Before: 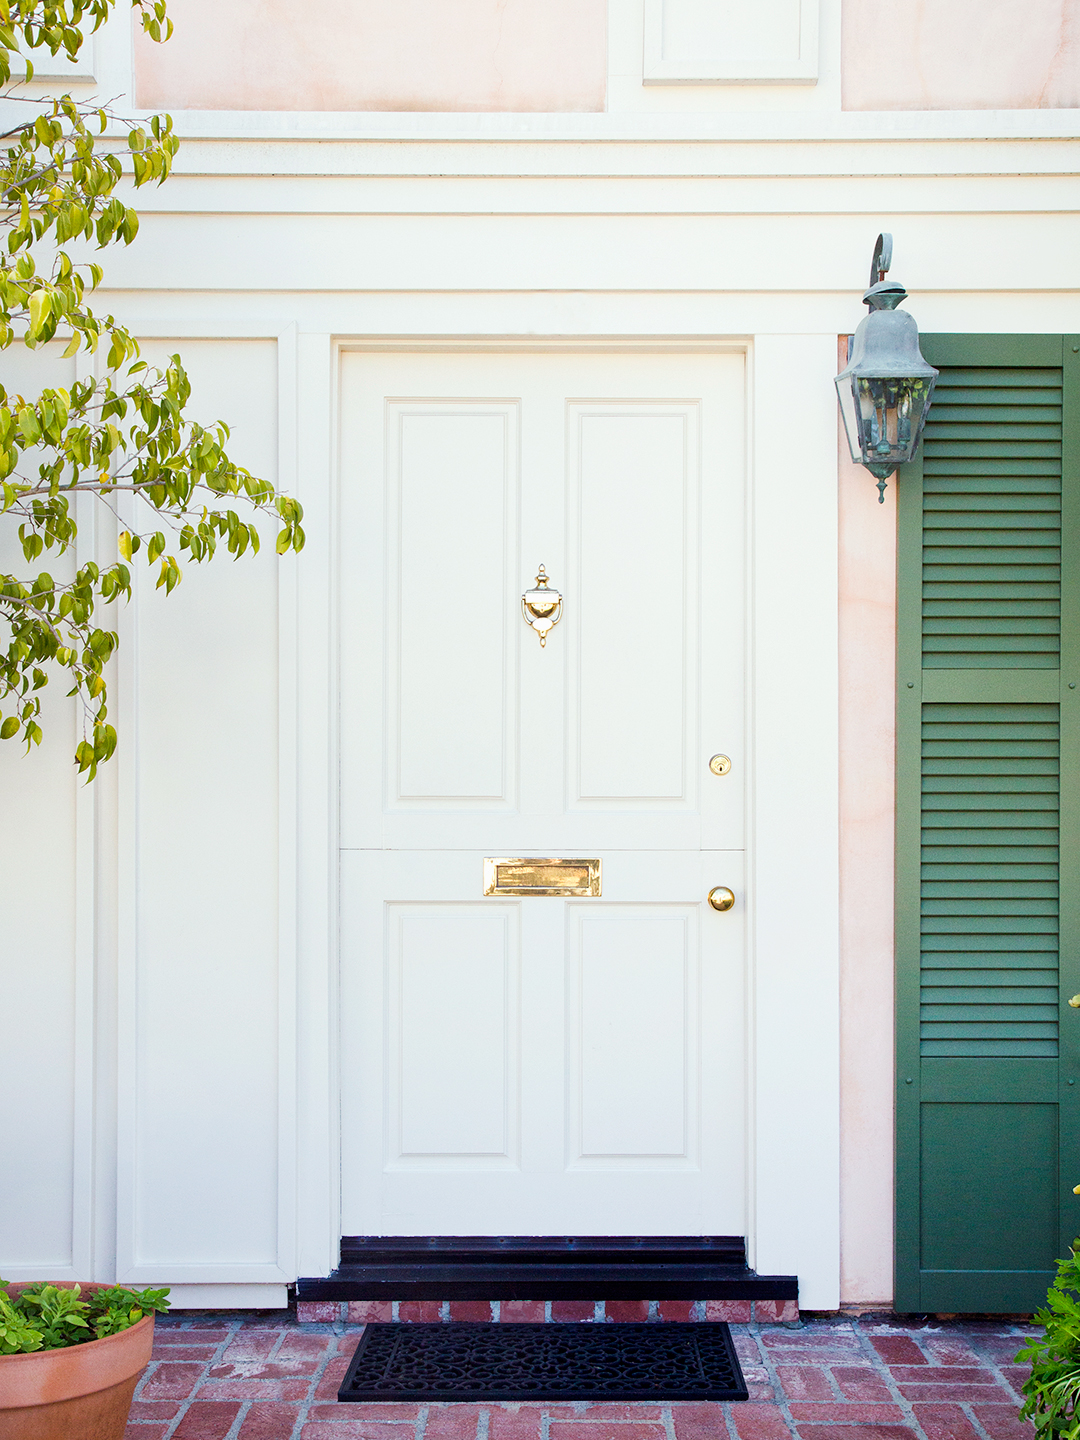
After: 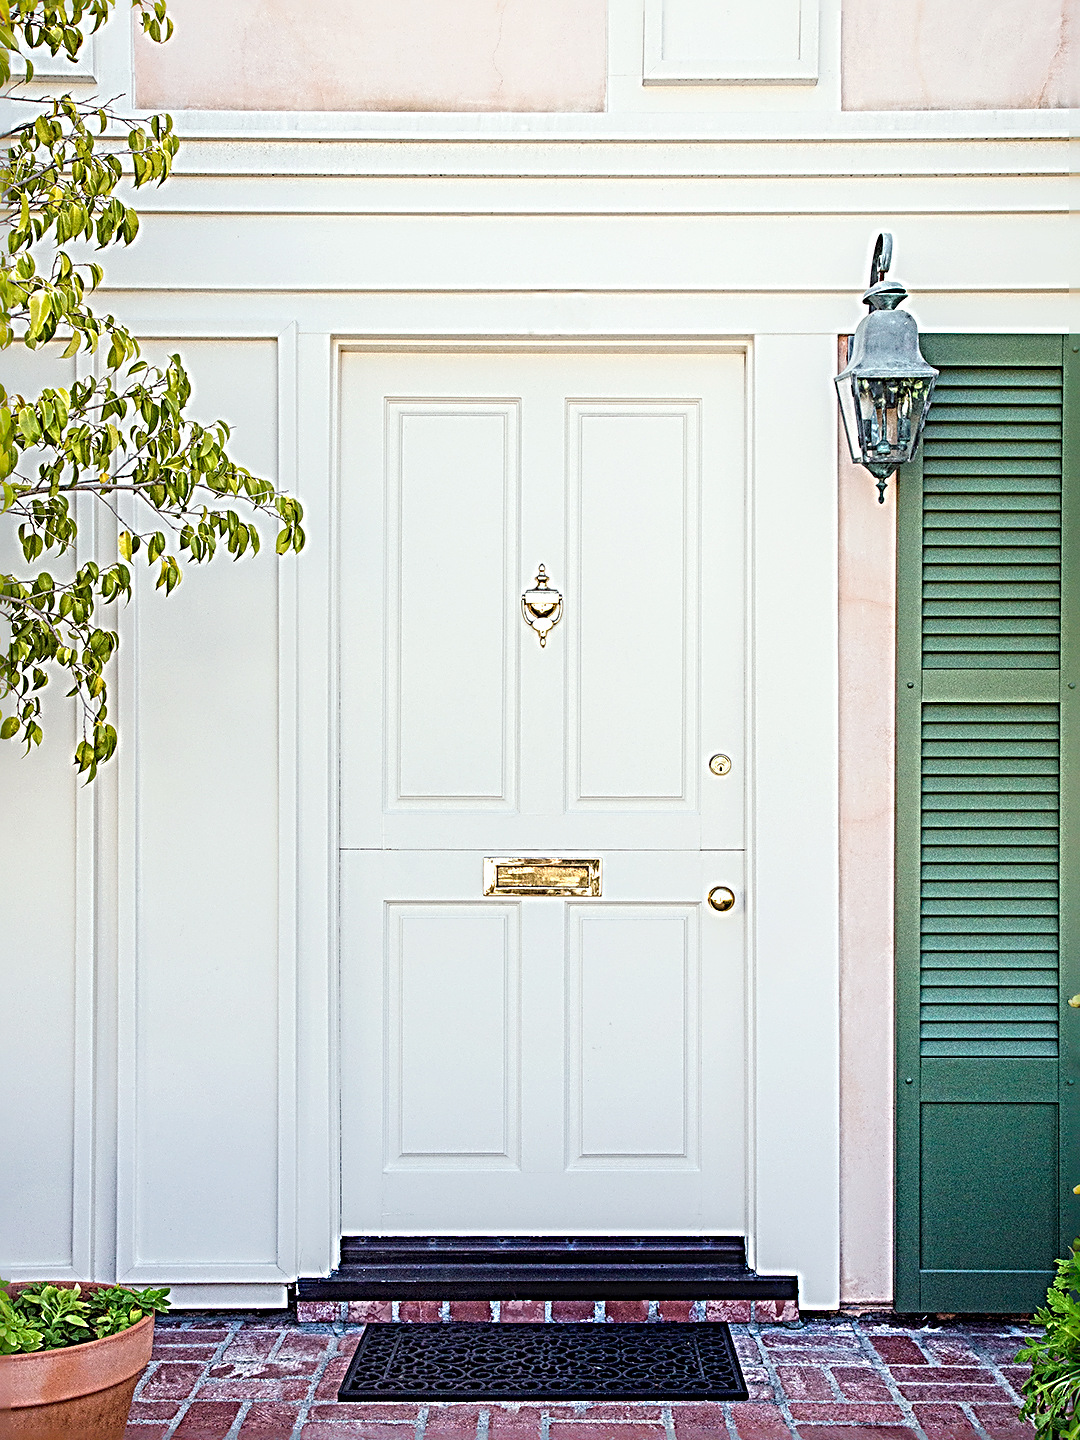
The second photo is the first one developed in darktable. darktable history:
local contrast: on, module defaults
sharpen: radius 4.026, amount 1.984
